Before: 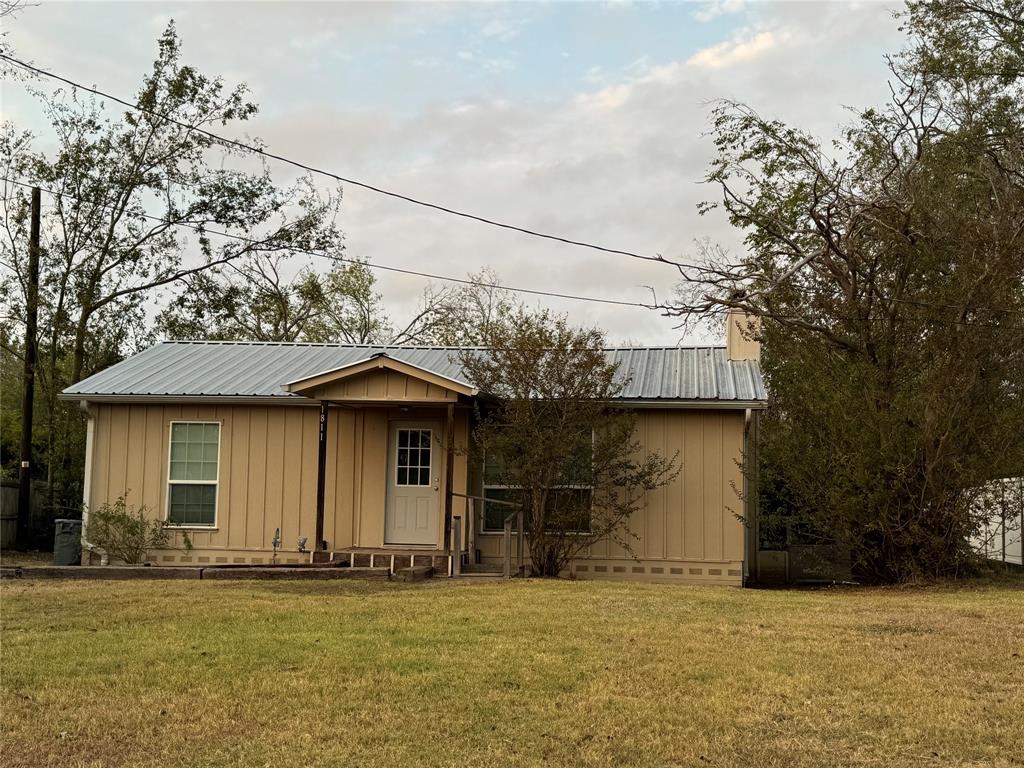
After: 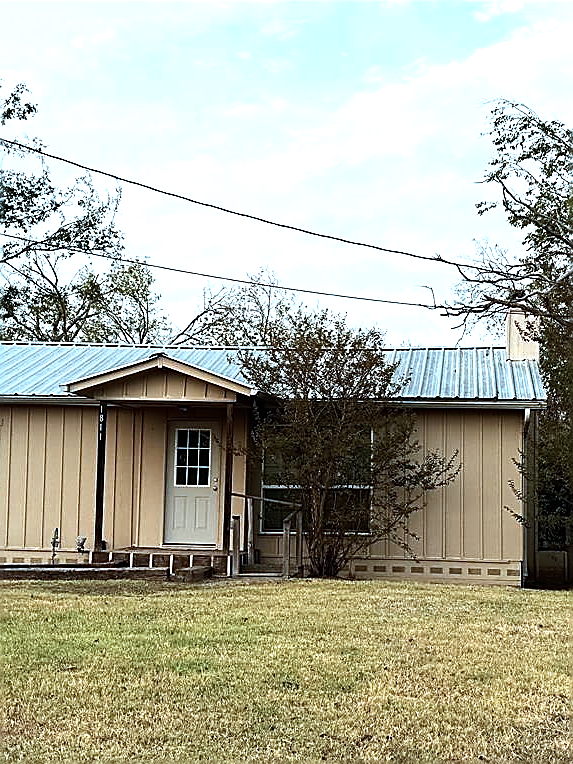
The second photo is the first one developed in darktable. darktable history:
exposure: exposure 0.375 EV, compensate highlight preservation false
sharpen: radius 1.4, amount 1.25, threshold 0.7
color correction: highlights a* -9.35, highlights b* -23.15
tone equalizer: -8 EV -0.75 EV, -7 EV -0.7 EV, -6 EV -0.6 EV, -5 EV -0.4 EV, -3 EV 0.4 EV, -2 EV 0.6 EV, -1 EV 0.7 EV, +0 EV 0.75 EV, edges refinement/feathering 500, mask exposure compensation -1.57 EV, preserve details no
crop: left 21.674%, right 22.086%
